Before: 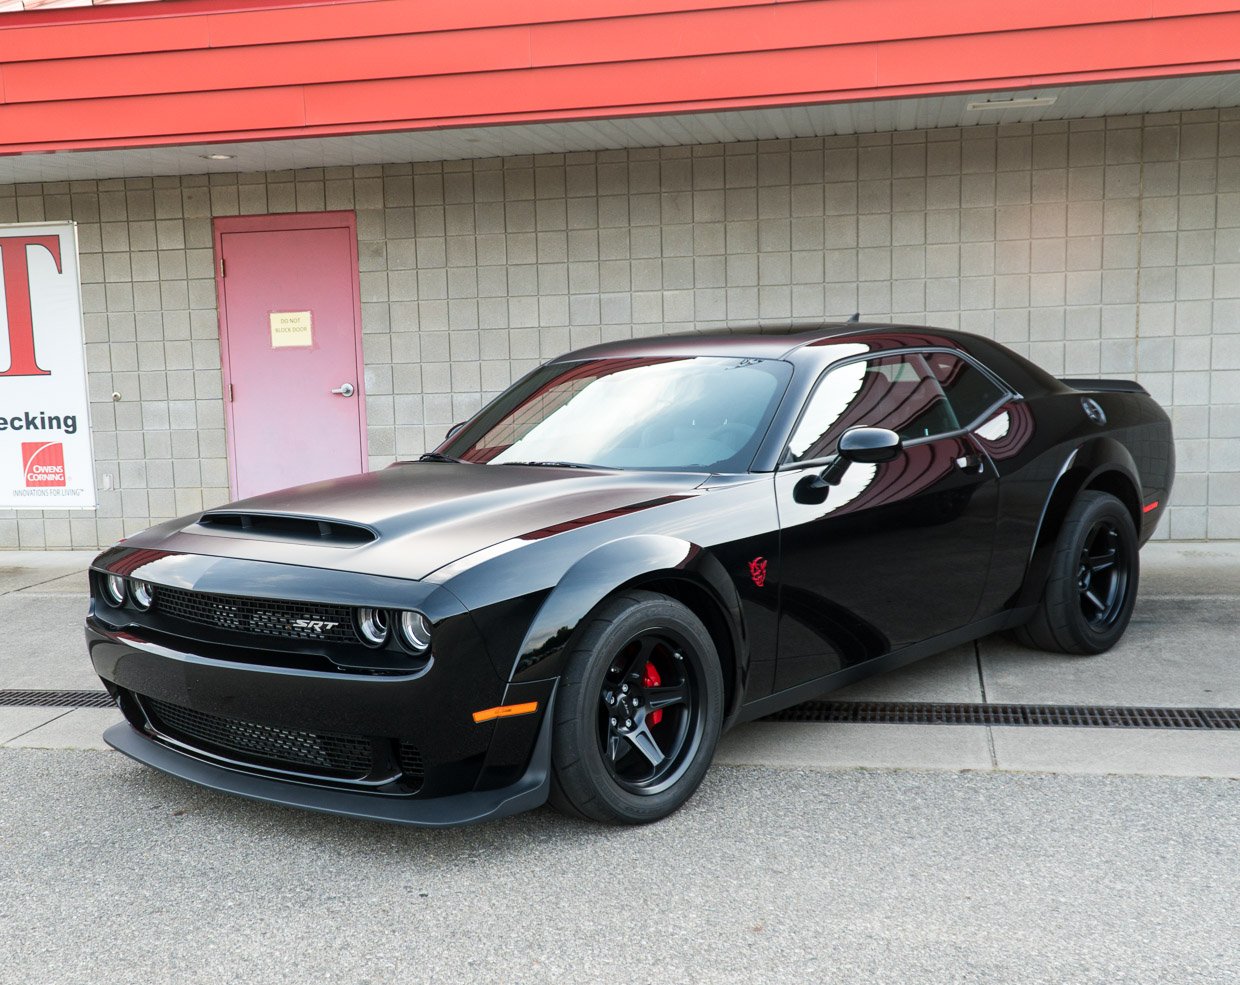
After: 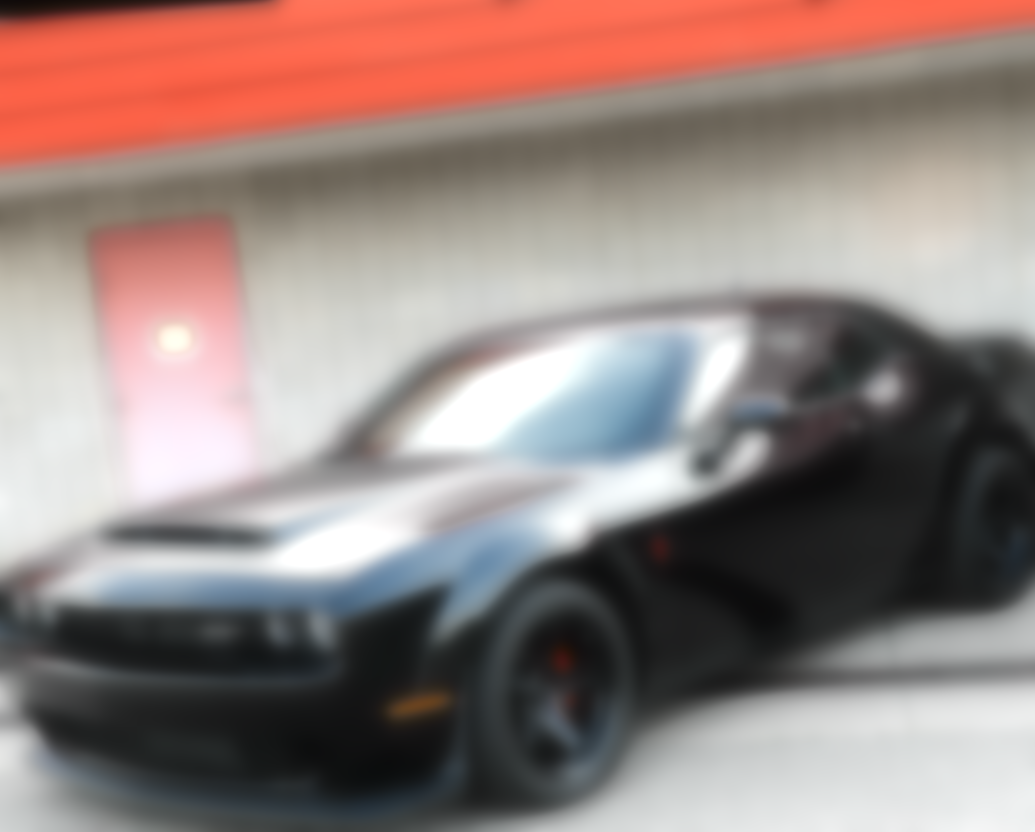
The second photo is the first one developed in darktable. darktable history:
sharpen: on, module defaults
rotate and perspective: rotation -4.2°, shear 0.006, automatic cropping off
exposure: black level correction 0.001, exposure 0.5 EV, compensate exposure bias true, compensate highlight preservation false
tone curve: curves: ch0 [(0, 0.021) (0.049, 0.044) (0.157, 0.131) (0.365, 0.359) (0.499, 0.517) (0.675, 0.667) (0.856, 0.83) (1, 0.969)]; ch1 [(0, 0) (0.302, 0.309) (0.433, 0.443) (0.472, 0.47) (0.502, 0.503) (0.527, 0.516) (0.564, 0.557) (0.614, 0.645) (0.677, 0.722) (0.859, 0.889) (1, 1)]; ch2 [(0, 0) (0.33, 0.301) (0.447, 0.44) (0.487, 0.496) (0.502, 0.501) (0.535, 0.537) (0.565, 0.558) (0.608, 0.624) (1, 1)], color space Lab, independent channels, preserve colors none
crop and rotate: left 10.77%, top 5.1%, right 10.41%, bottom 16.76%
levels: levels [0, 0.476, 0.951]
lowpass: on, module defaults
color zones: curves: ch0 [(0, 0.5) (0.125, 0.4) (0.25, 0.5) (0.375, 0.4) (0.5, 0.4) (0.625, 0.35) (0.75, 0.35) (0.875, 0.5)]; ch1 [(0, 0.35) (0.125, 0.45) (0.25, 0.35) (0.375, 0.35) (0.5, 0.35) (0.625, 0.35) (0.75, 0.45) (0.875, 0.35)]; ch2 [(0, 0.6) (0.125, 0.5) (0.25, 0.5) (0.375, 0.6) (0.5, 0.6) (0.625, 0.5) (0.75, 0.5) (0.875, 0.5)]
